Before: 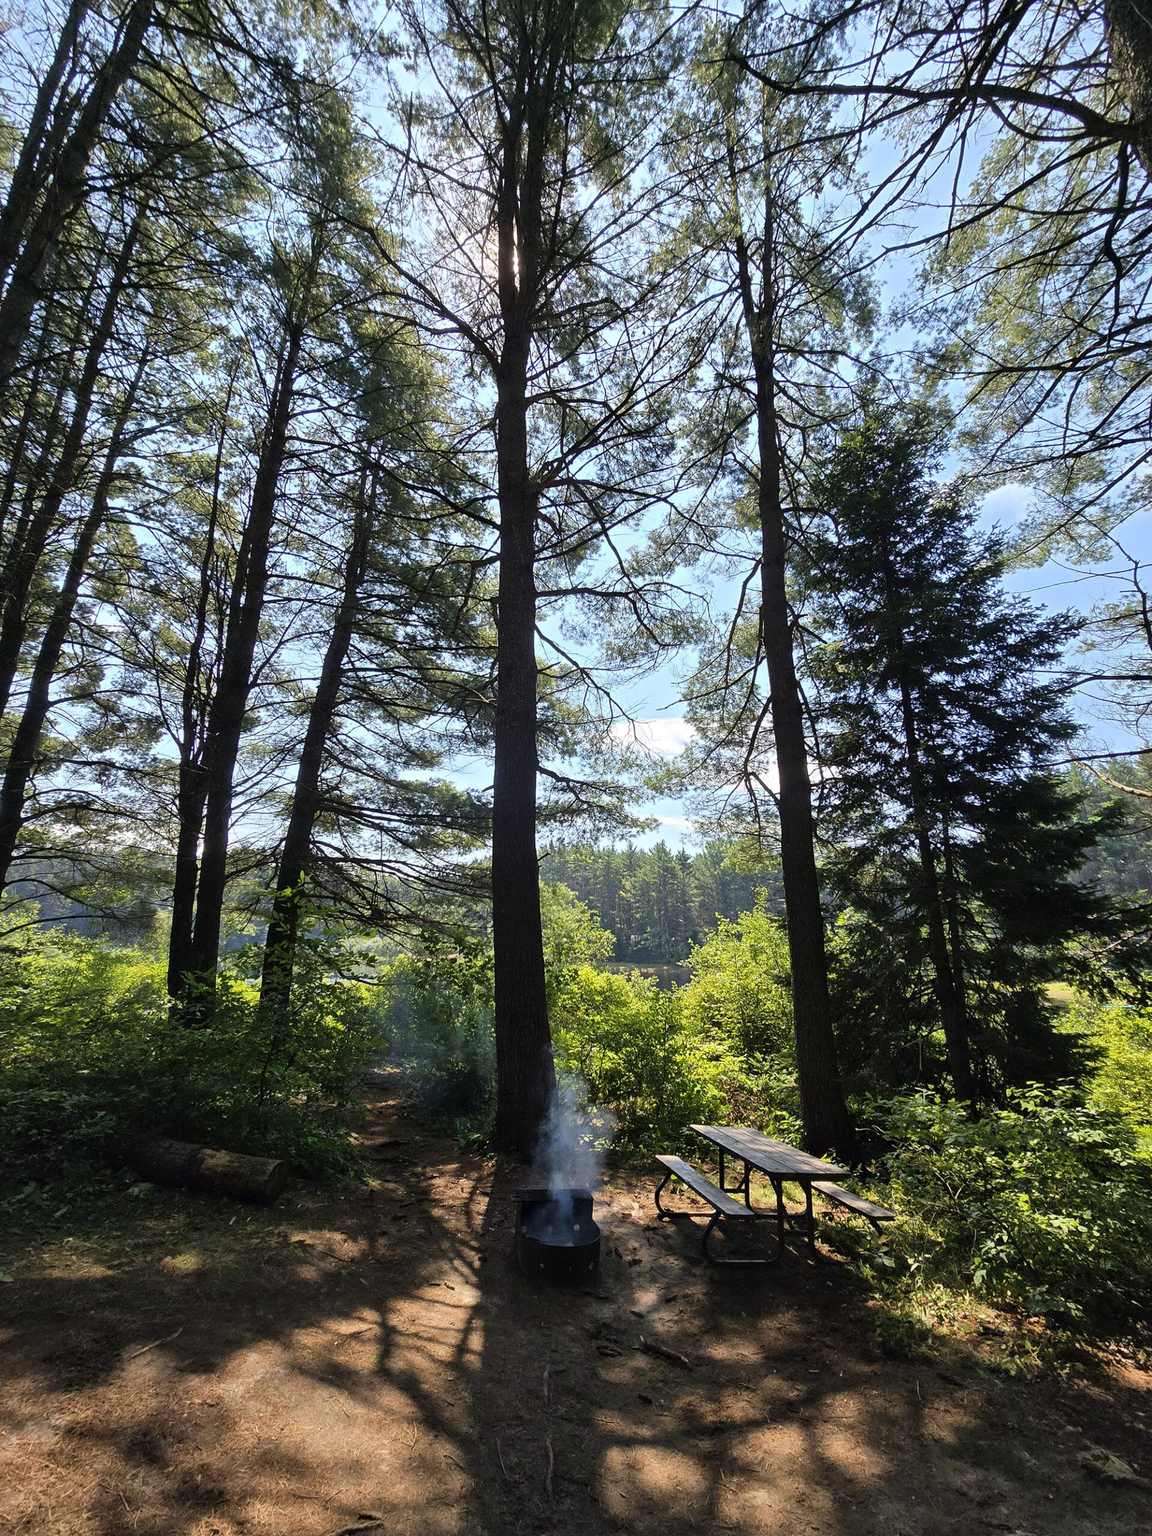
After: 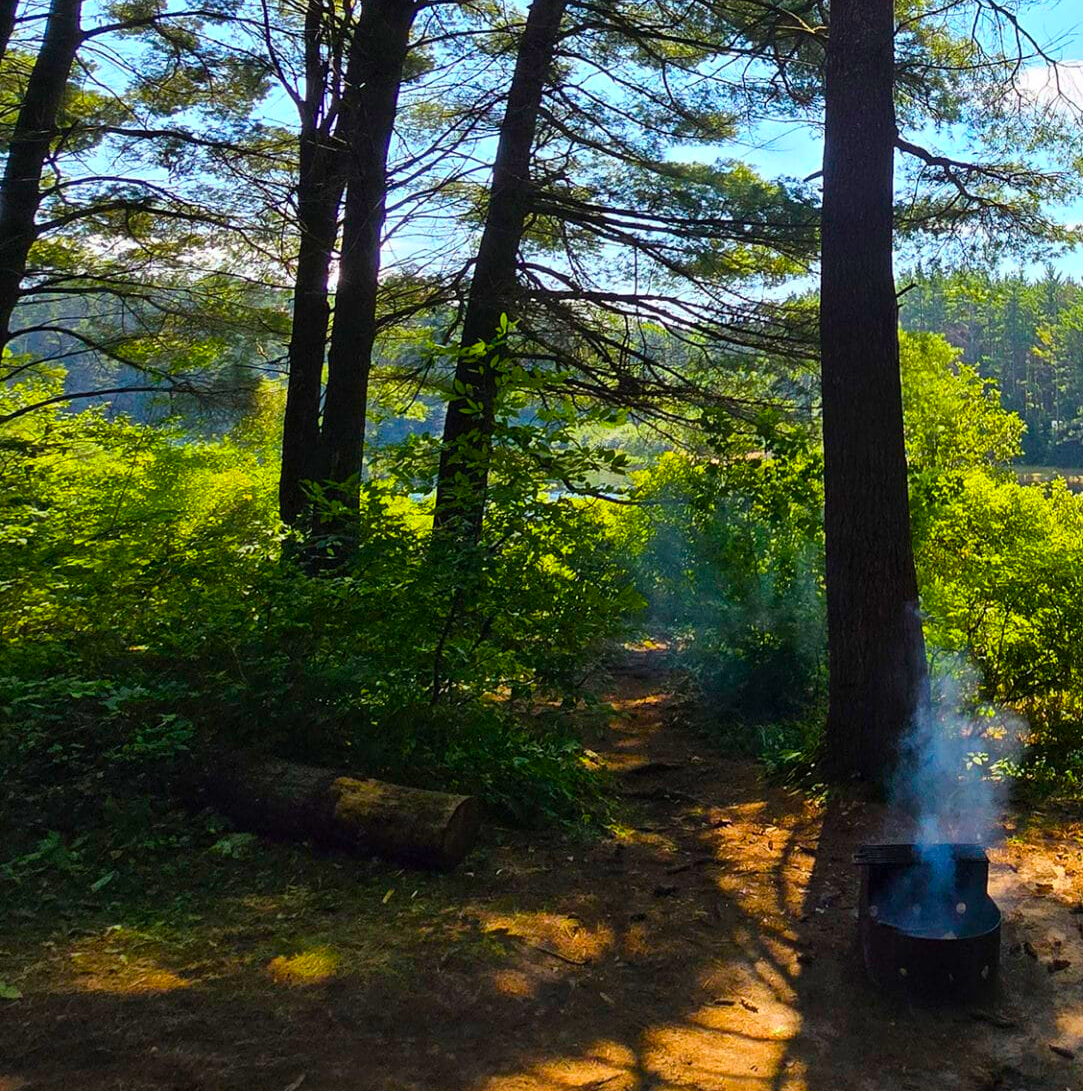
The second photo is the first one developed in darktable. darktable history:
color balance rgb: linear chroma grading › global chroma 23.15%, perceptual saturation grading › global saturation 28.7%, perceptual saturation grading › mid-tones 12.04%, perceptual saturation grading › shadows 10.19%, global vibrance 22.22%
crop: top 44.483%, right 43.593%, bottom 12.892%
